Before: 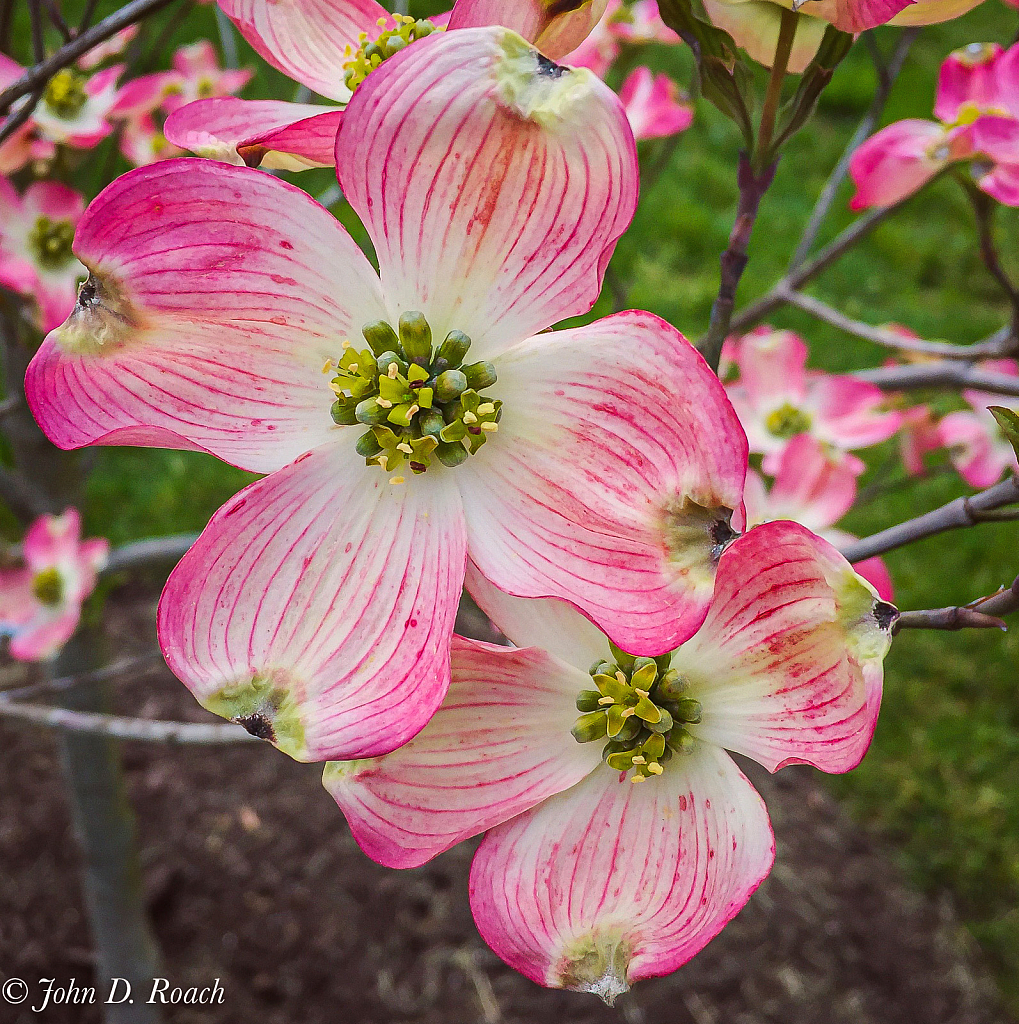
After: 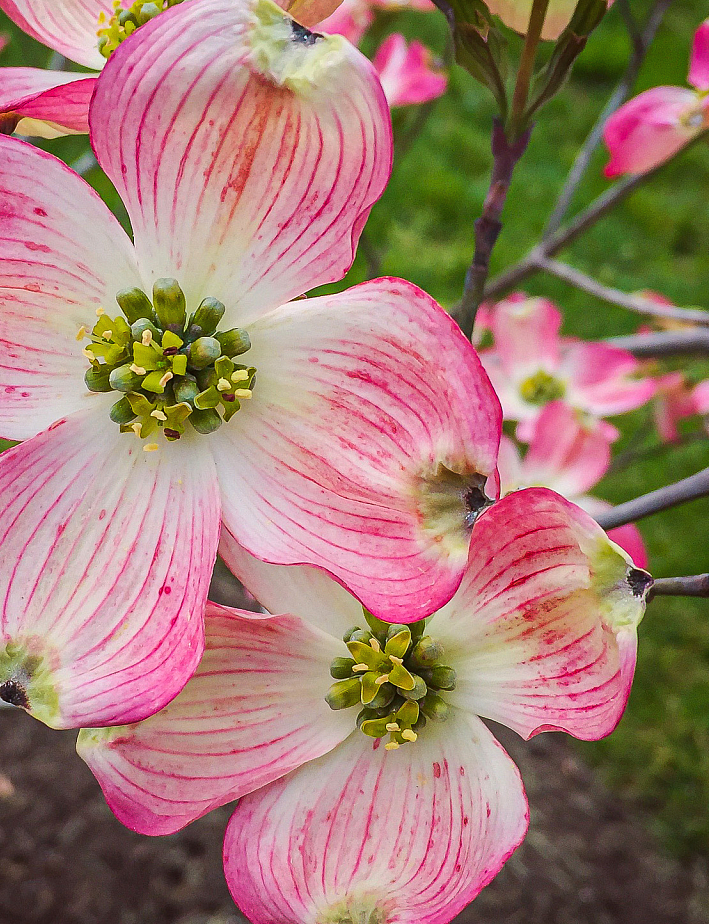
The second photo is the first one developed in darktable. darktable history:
crop and rotate: left 24.168%, top 3.282%, right 6.215%, bottom 6.409%
